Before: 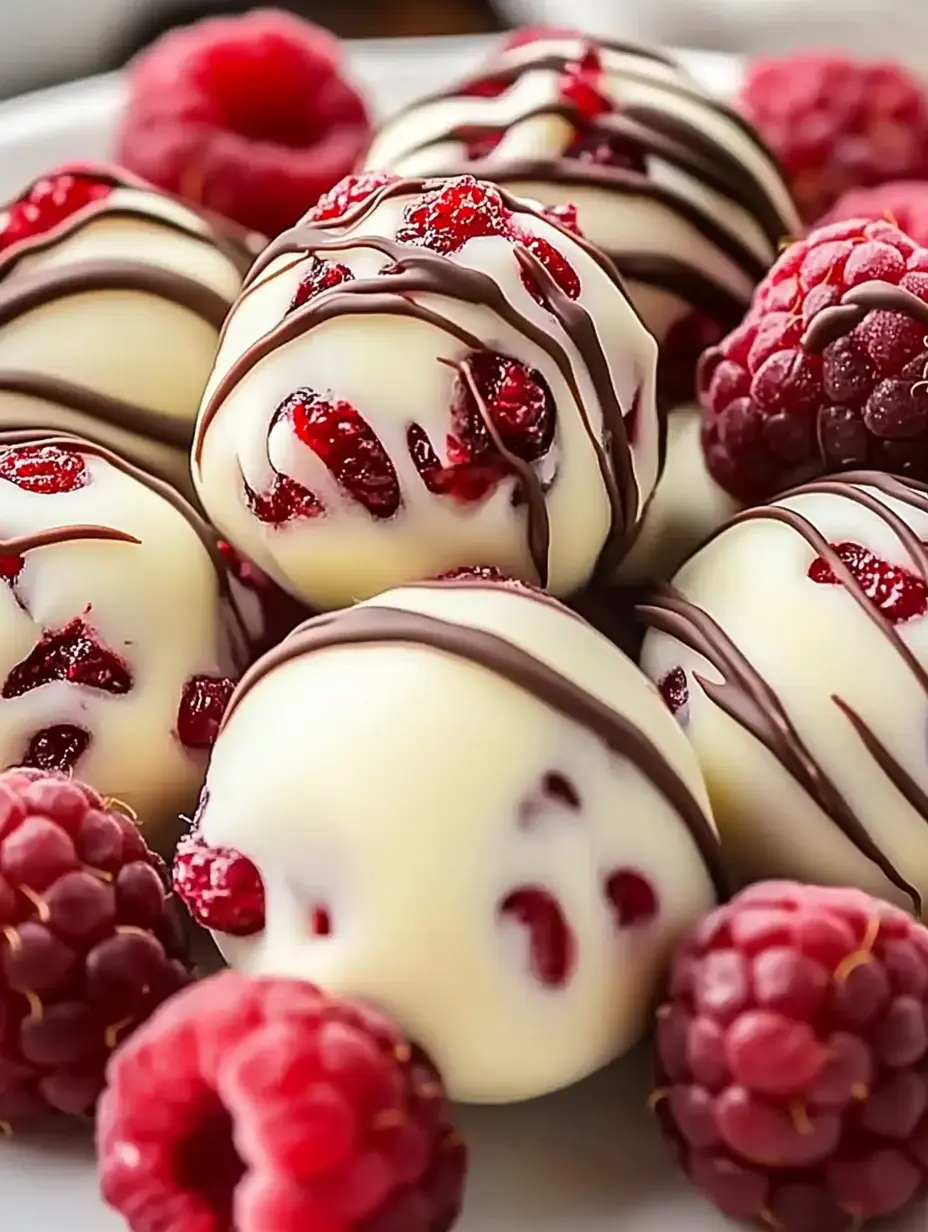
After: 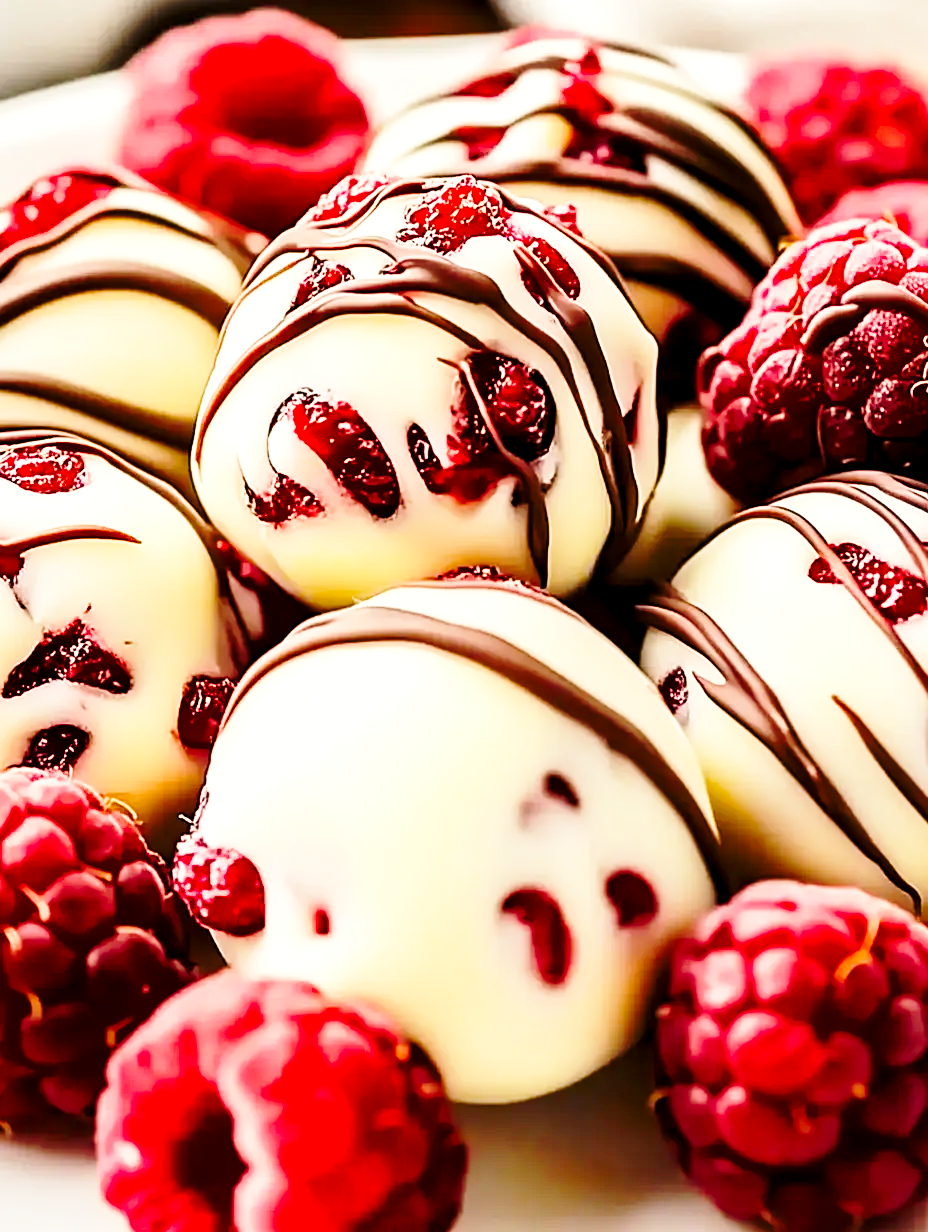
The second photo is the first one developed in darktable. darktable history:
color balance rgb: global offset › luminance -0.51%, perceptual saturation grading › global saturation 27.53%, perceptual saturation grading › highlights -25%, perceptual saturation grading › shadows 25%, perceptual brilliance grading › highlights 6.62%, perceptual brilliance grading › mid-tones 17.07%, perceptual brilliance grading › shadows -5.23%
base curve: curves: ch0 [(0, 0) (0.036, 0.037) (0.121, 0.228) (0.46, 0.76) (0.859, 0.983) (1, 1)], preserve colors none
white balance: red 1.045, blue 0.932
